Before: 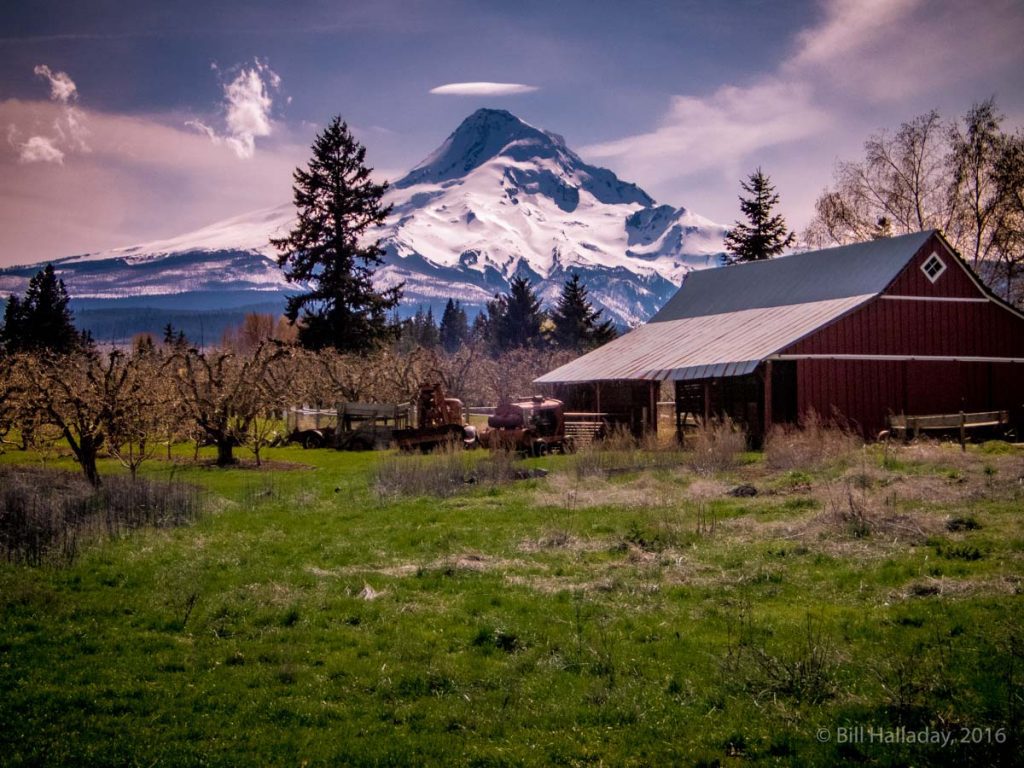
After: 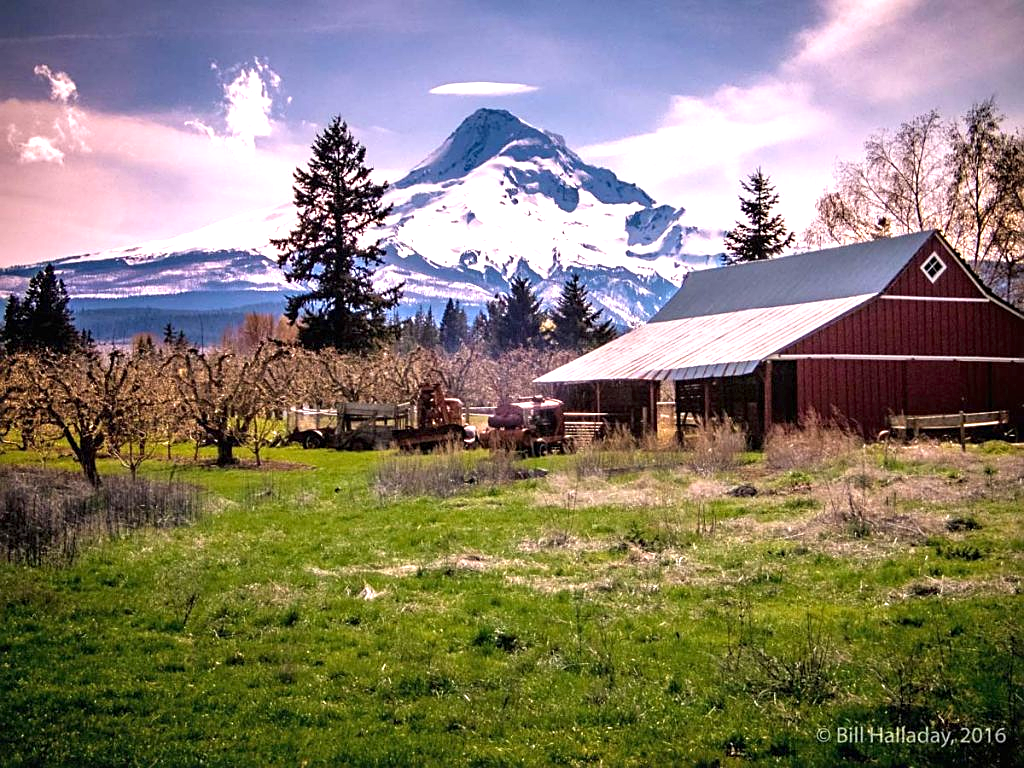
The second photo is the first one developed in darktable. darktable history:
sharpen: on, module defaults
exposure: black level correction 0, exposure 1.2 EV, compensate highlight preservation false
